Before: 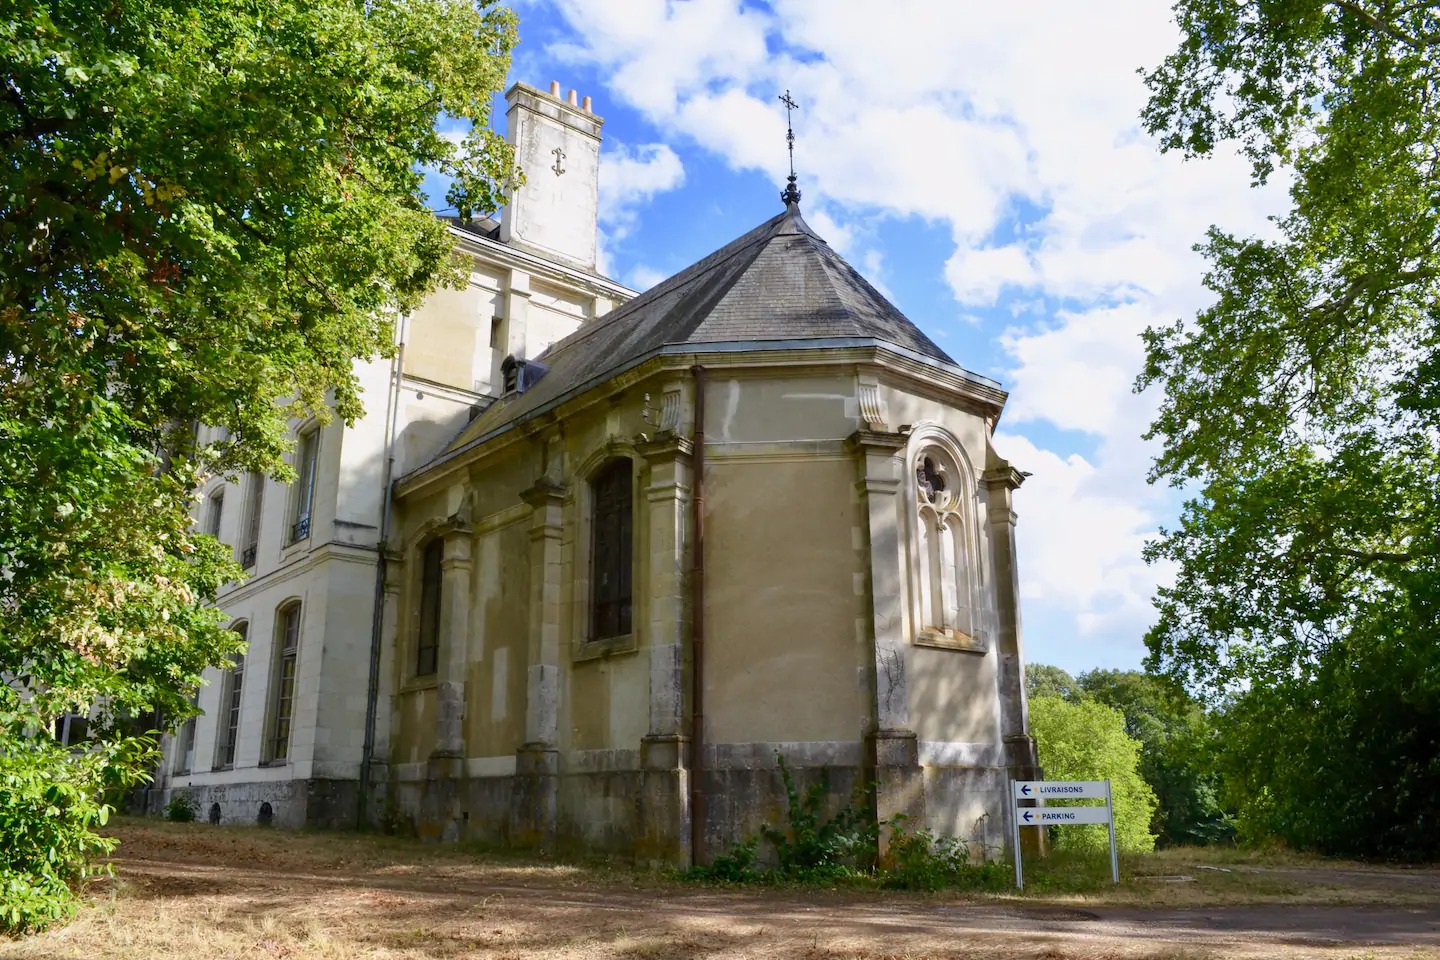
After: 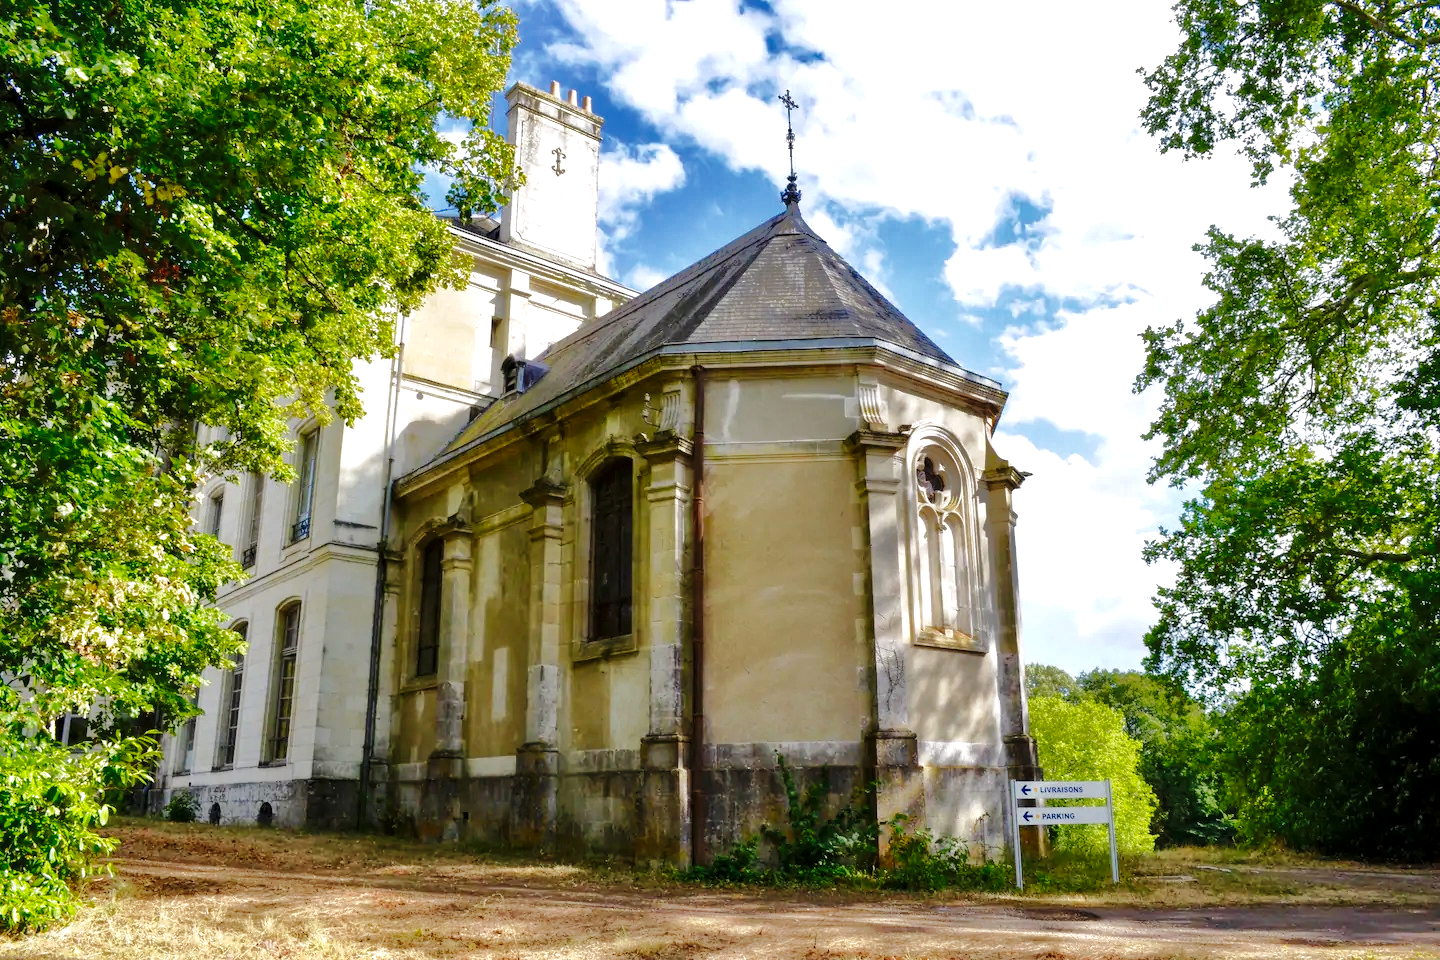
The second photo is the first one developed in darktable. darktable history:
exposure: exposure 0.367 EV, compensate highlight preservation false
local contrast: highlights 100%, shadows 100%, detail 120%, midtone range 0.2
shadows and highlights: shadows 25, highlights -70
color calibration: x 0.342, y 0.355, temperature 5146 K
base curve: curves: ch0 [(0, 0) (0.036, 0.025) (0.121, 0.166) (0.206, 0.329) (0.605, 0.79) (1, 1)], preserve colors none
